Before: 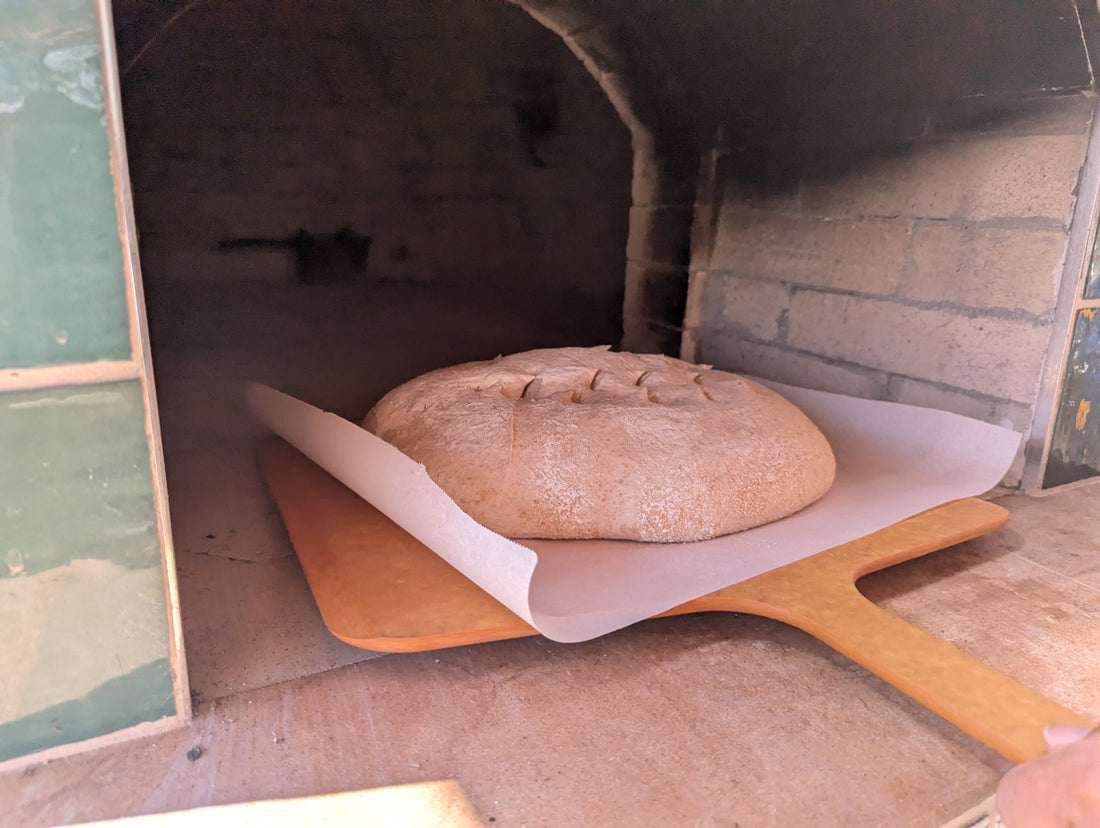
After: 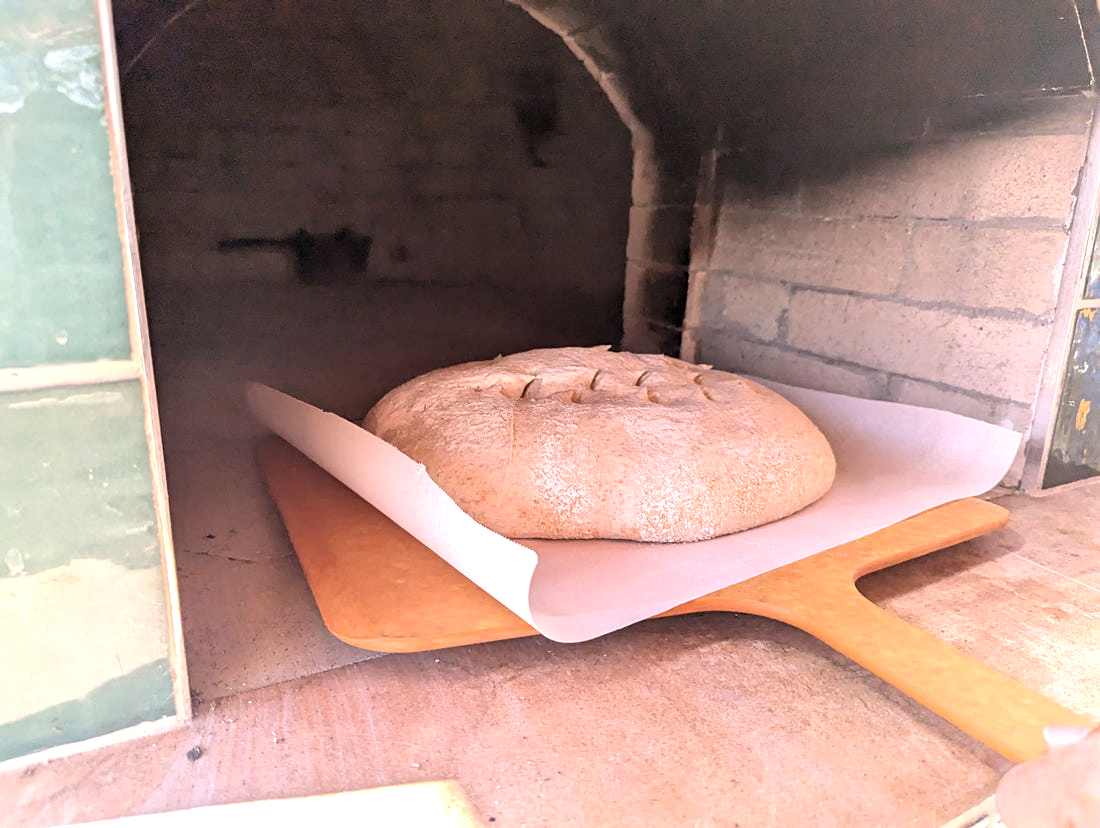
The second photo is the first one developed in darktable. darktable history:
exposure: exposure 0.77 EV, compensate highlight preservation false
sharpen: amount 0.2
